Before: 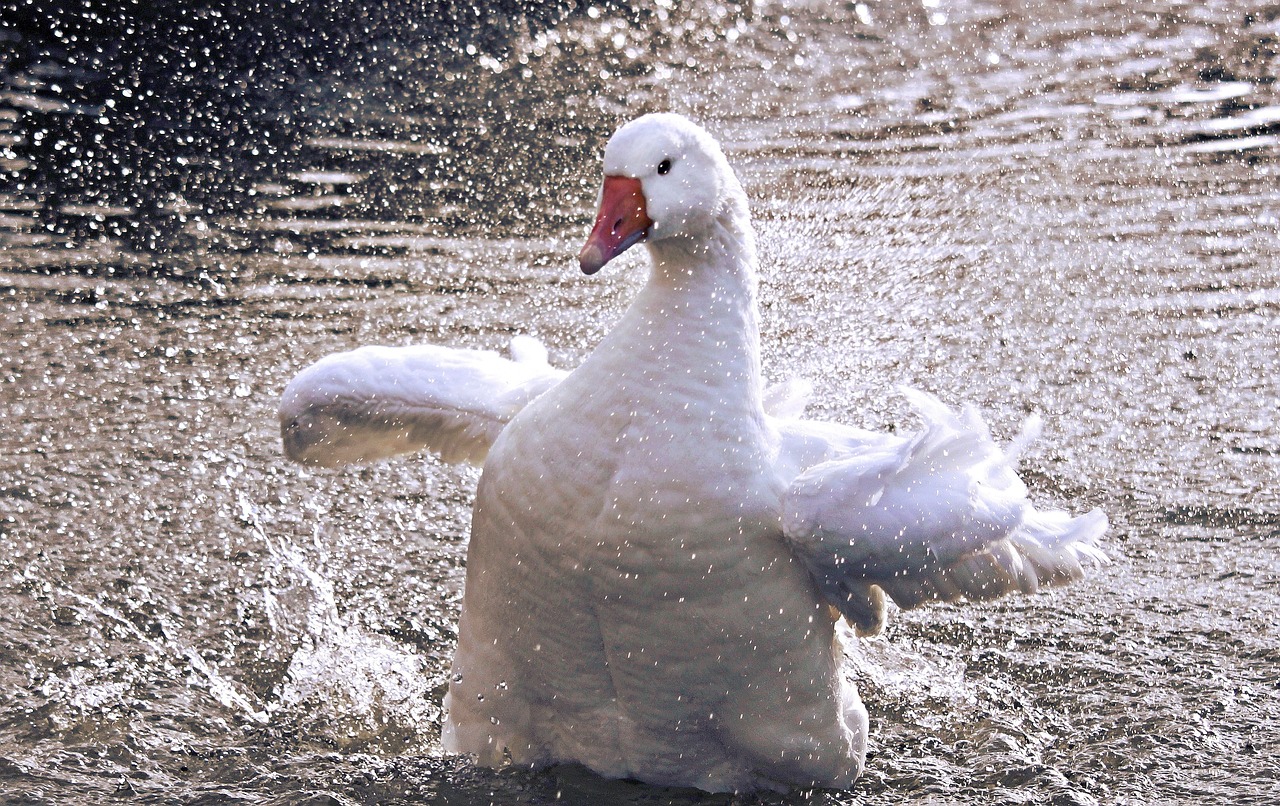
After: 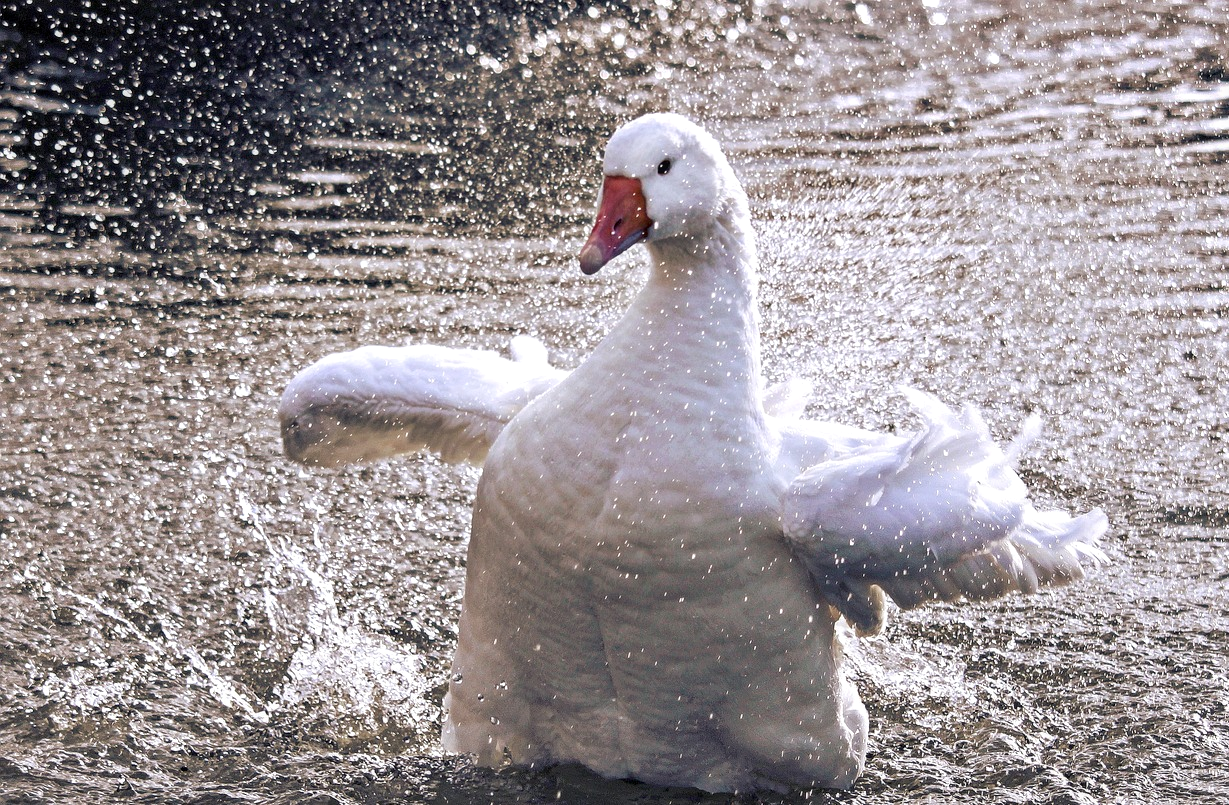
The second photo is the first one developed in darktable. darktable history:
crop: right 3.983%, bottom 0.031%
local contrast: on, module defaults
